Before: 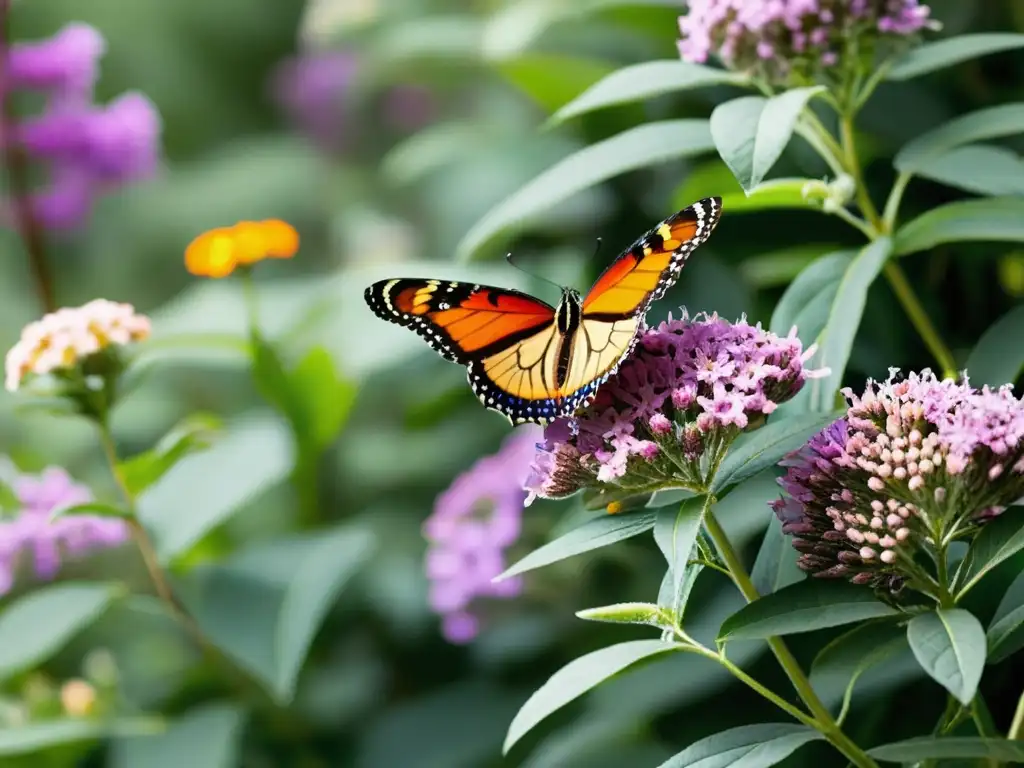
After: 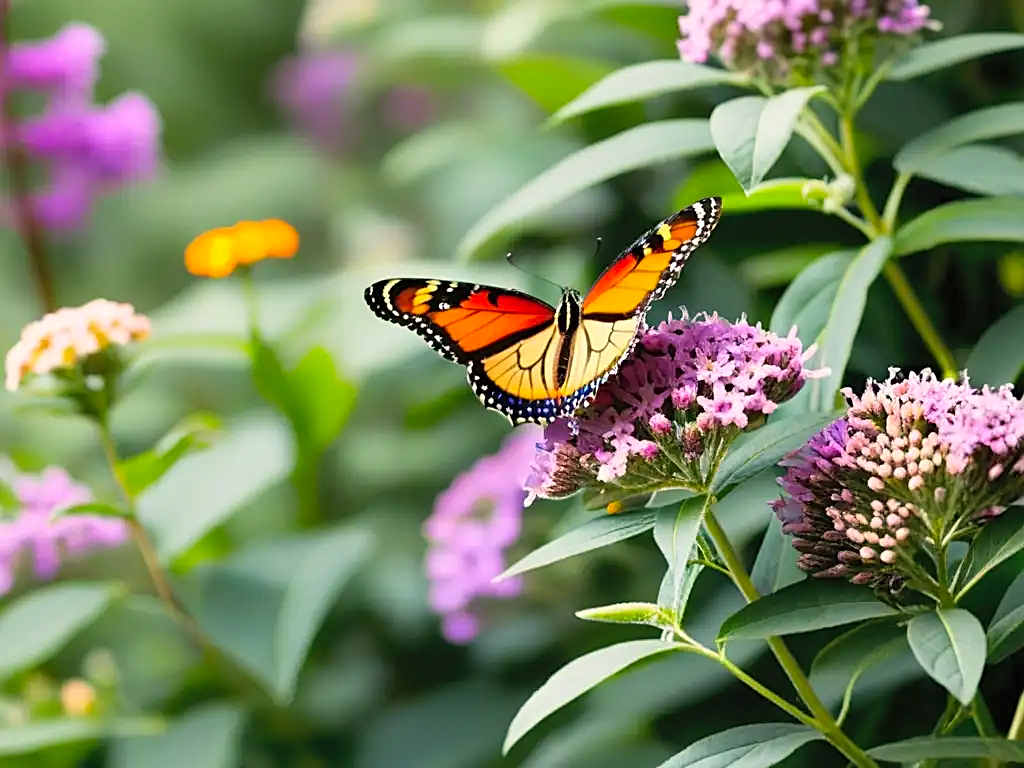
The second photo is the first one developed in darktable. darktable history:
sharpen: on, module defaults
contrast brightness saturation: brightness 0.093, saturation 0.192
color correction: highlights a* 3.72, highlights b* 5.09
